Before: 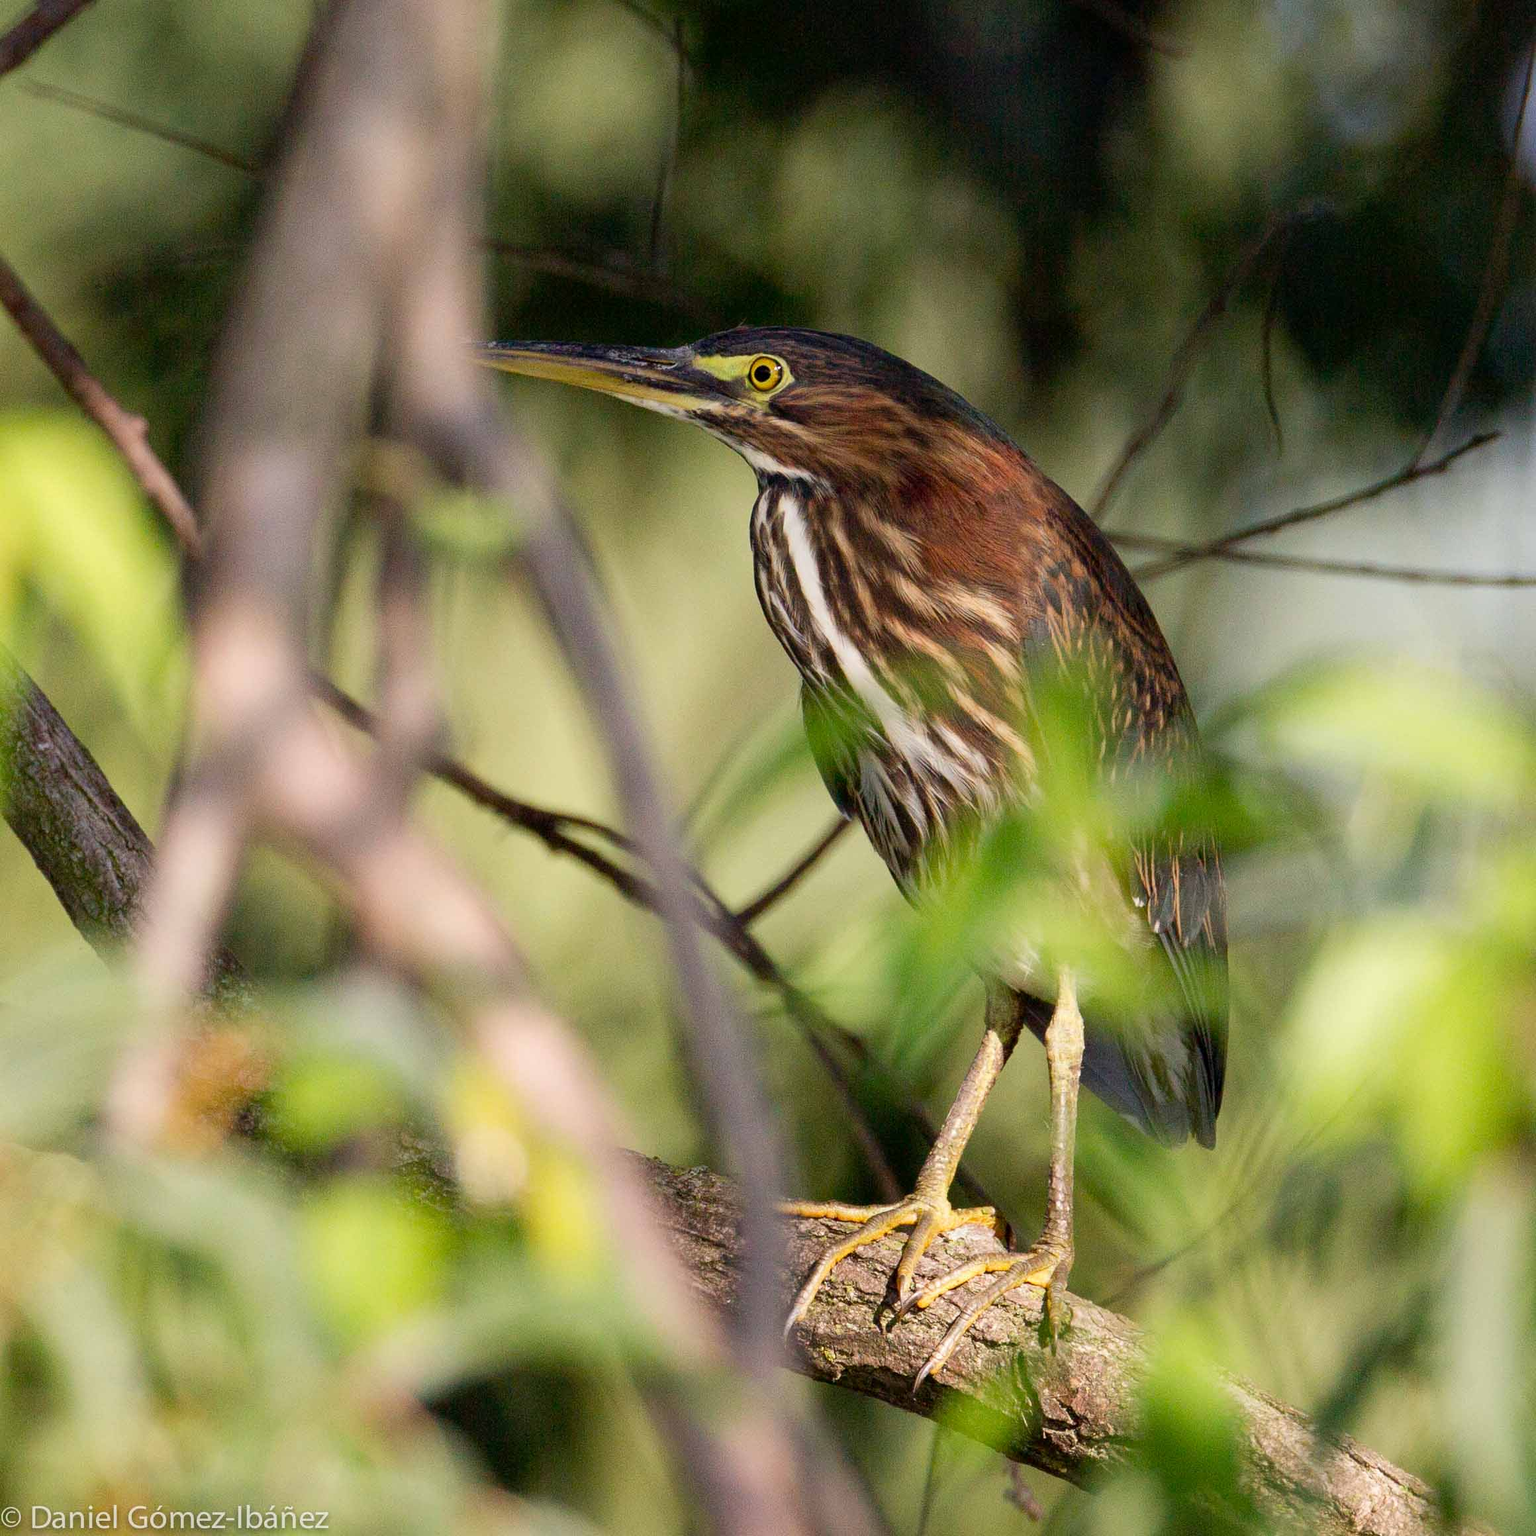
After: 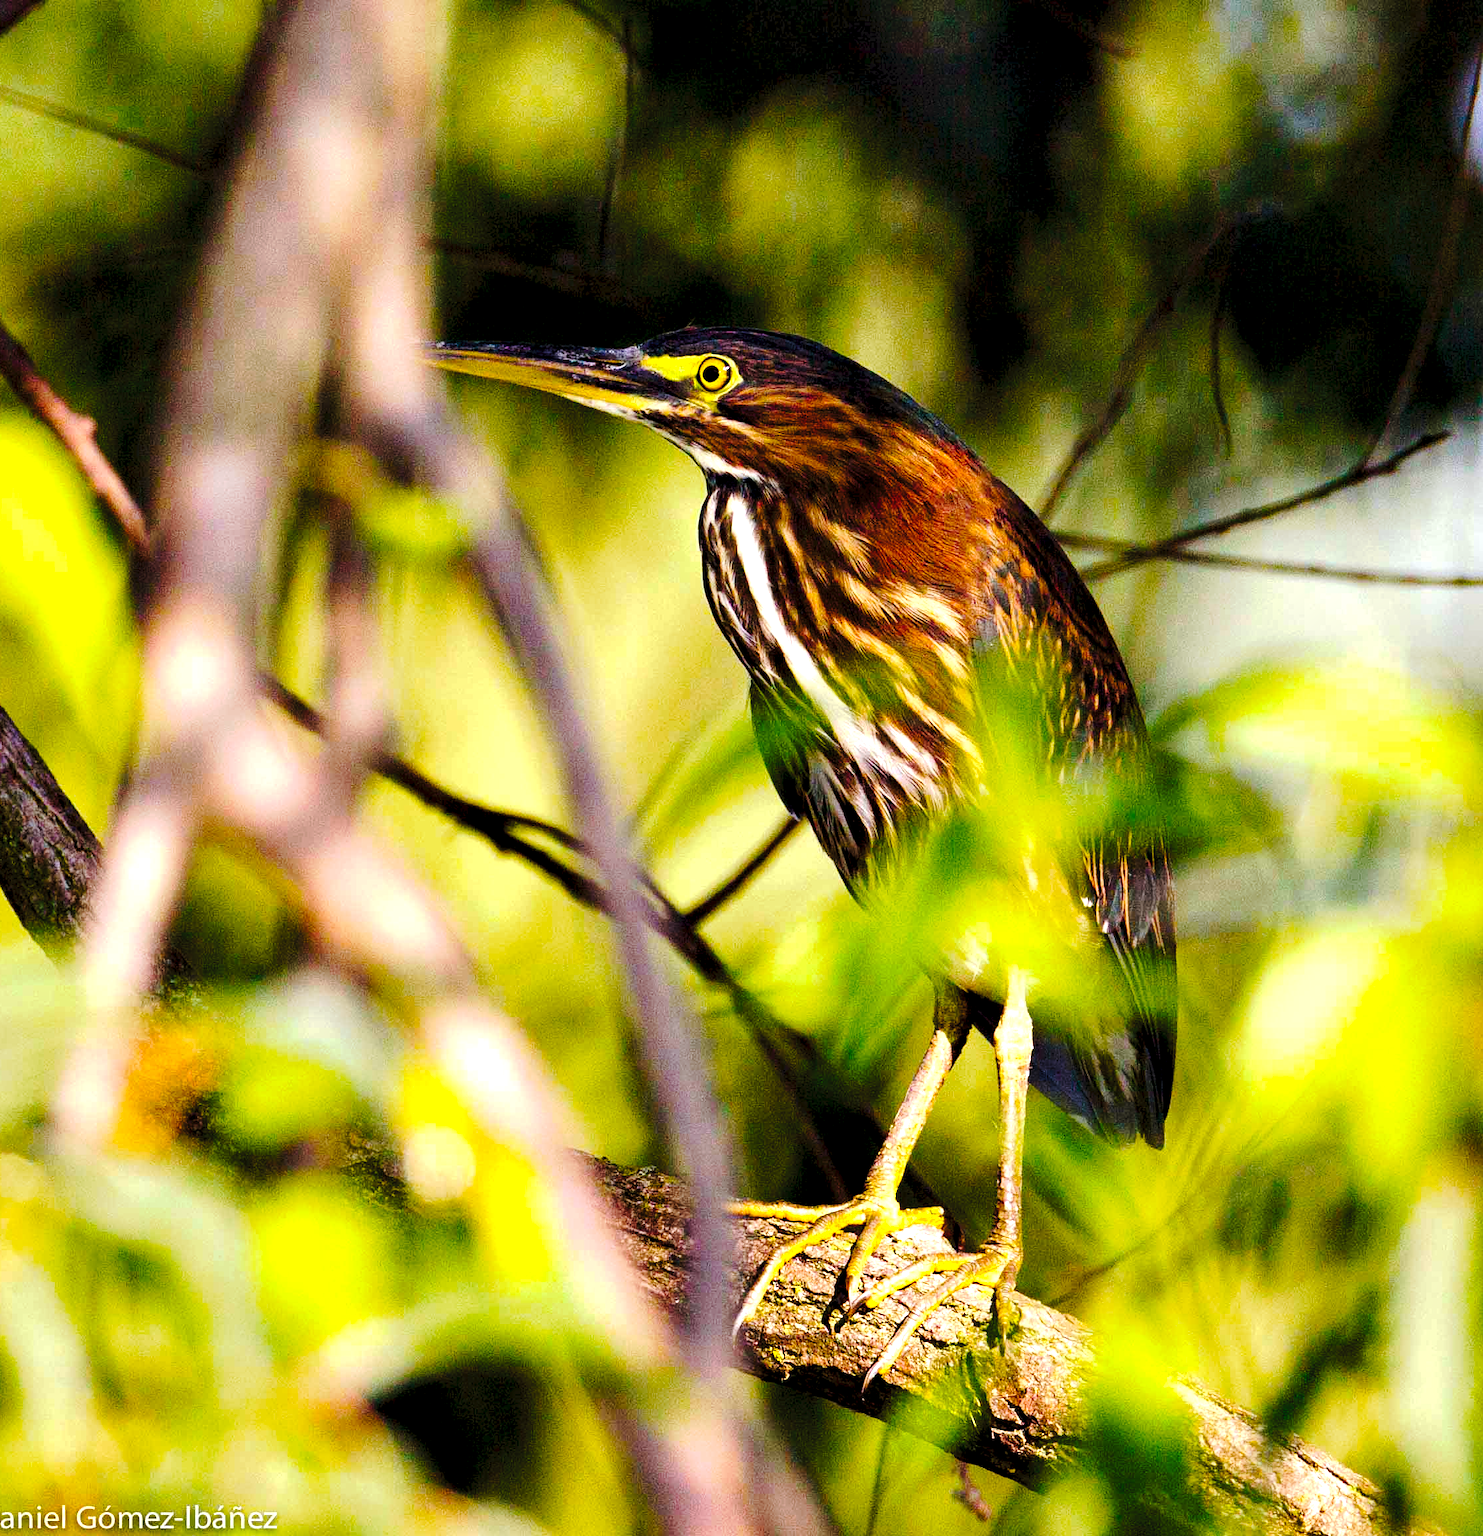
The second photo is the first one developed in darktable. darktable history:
contrast equalizer: octaves 7, y [[0.6 ×6], [0.55 ×6], [0 ×6], [0 ×6], [0 ×6]]
crop and rotate: left 3.391%
tone curve: curves: ch0 [(0, 0) (0.003, 0.031) (0.011, 0.041) (0.025, 0.054) (0.044, 0.06) (0.069, 0.083) (0.1, 0.108) (0.136, 0.135) (0.177, 0.179) (0.224, 0.231) (0.277, 0.294) (0.335, 0.378) (0.399, 0.463) (0.468, 0.552) (0.543, 0.627) (0.623, 0.694) (0.709, 0.776) (0.801, 0.849) (0.898, 0.905) (1, 1)], preserve colors none
color balance rgb: power › chroma 0.679%, power › hue 60°, highlights gain › luminance 17.36%, linear chroma grading › global chroma 14.847%, perceptual saturation grading › global saturation 30.604%, global vibrance 30.203%, contrast 10.44%
